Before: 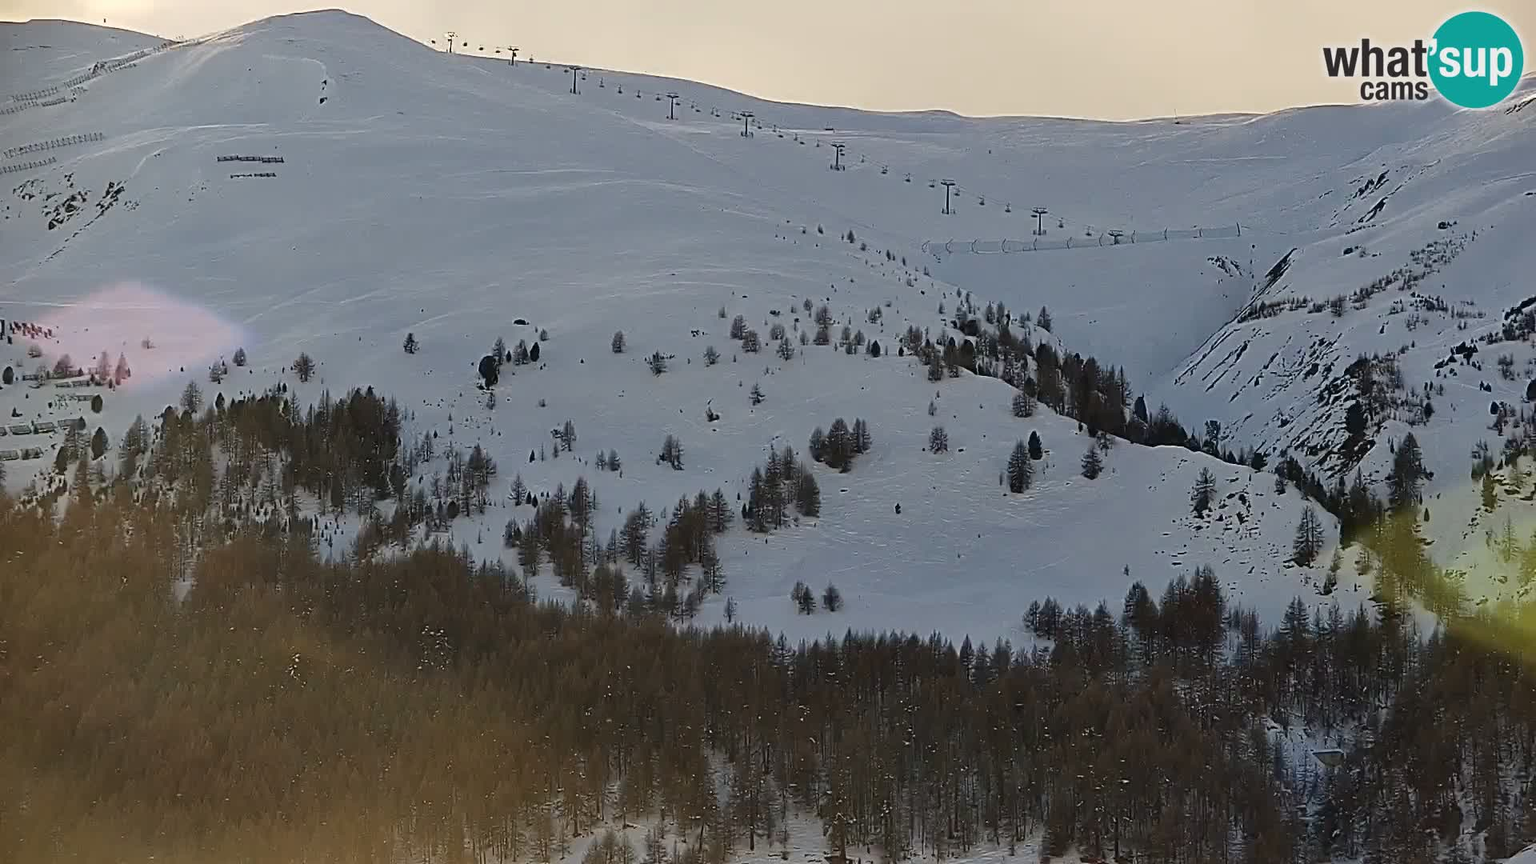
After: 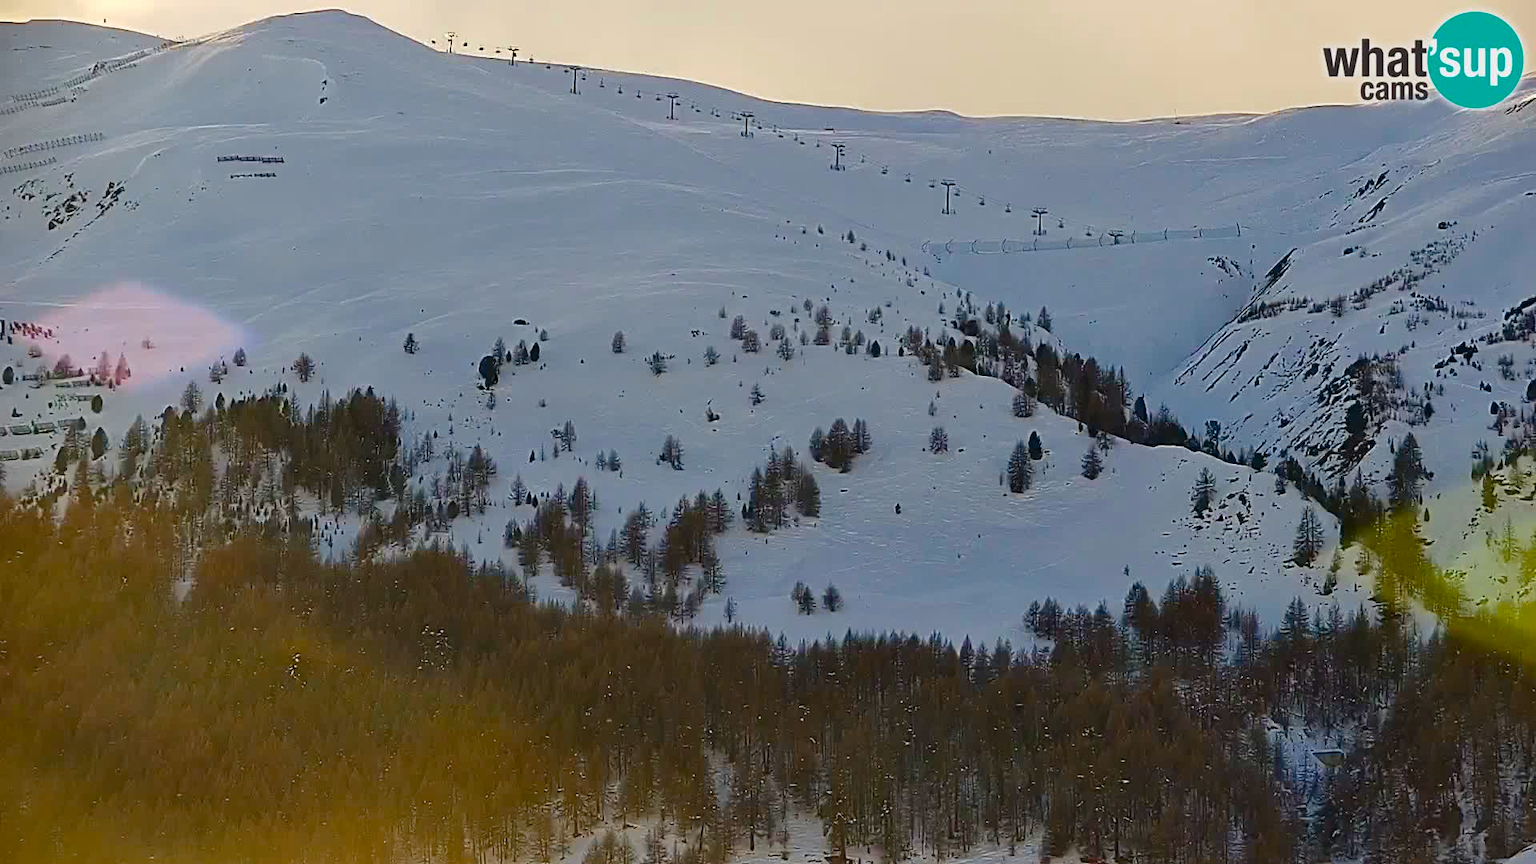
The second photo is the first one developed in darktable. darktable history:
color balance rgb: perceptual saturation grading › global saturation 20%, perceptual saturation grading › highlights -24.927%, perceptual saturation grading › shadows 24.961%, perceptual brilliance grading › global brilliance 2.604%, perceptual brilliance grading › highlights -2.57%, perceptual brilliance grading › shadows 2.539%, global vibrance 45.486%
